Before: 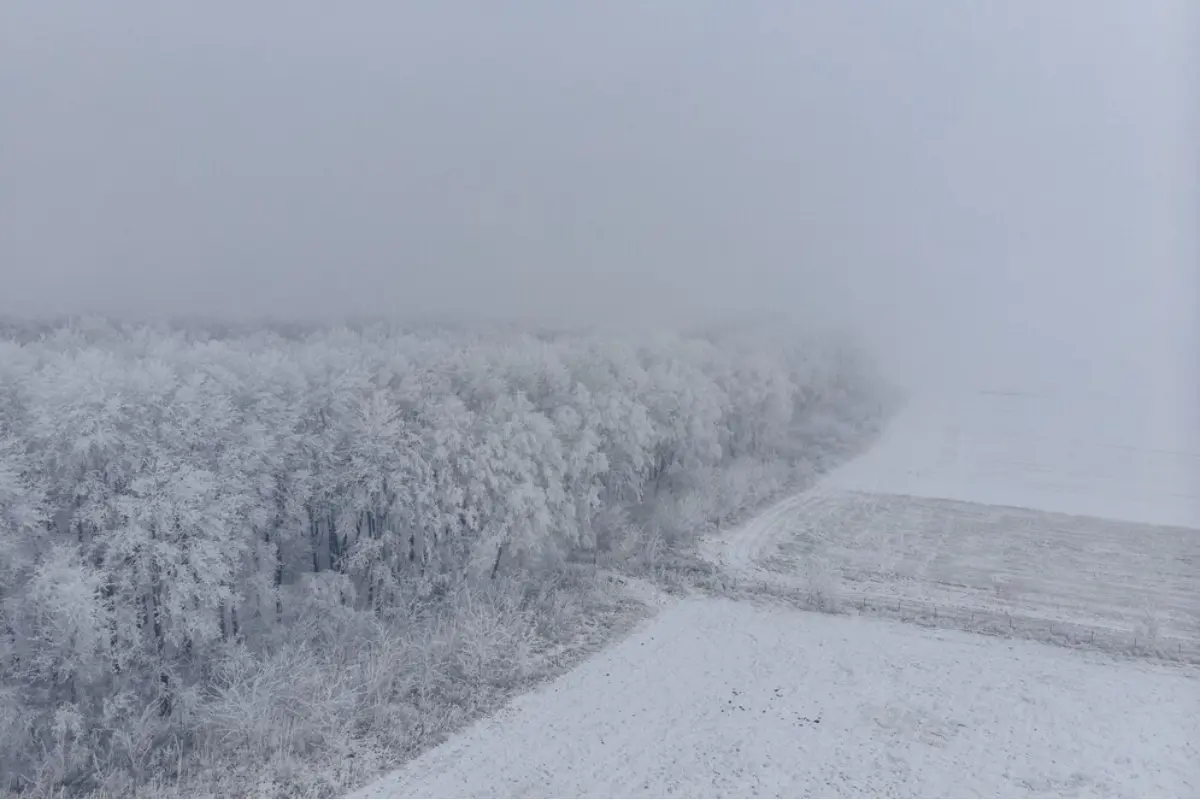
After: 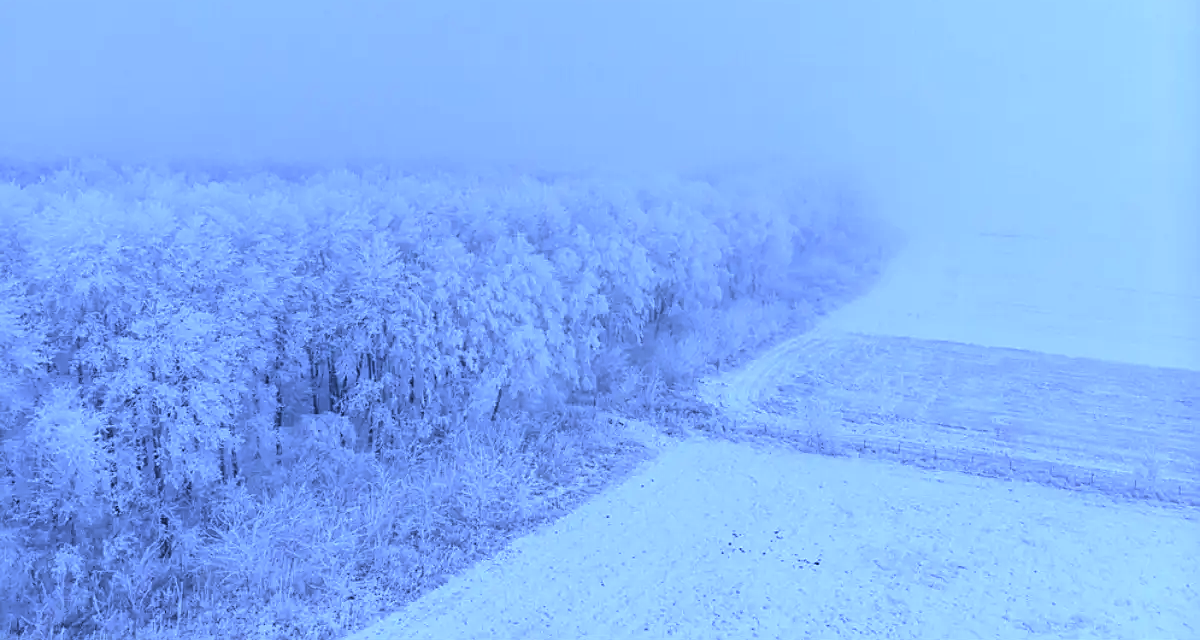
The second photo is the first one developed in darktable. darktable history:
levels: levels [0.026, 0.507, 0.987]
white balance: red 0.766, blue 1.537
sharpen: on, module defaults
tone equalizer: -8 EV -0.417 EV, -7 EV -0.389 EV, -6 EV -0.333 EV, -5 EV -0.222 EV, -3 EV 0.222 EV, -2 EV 0.333 EV, -1 EV 0.389 EV, +0 EV 0.417 EV, edges refinement/feathering 500, mask exposure compensation -1.57 EV, preserve details no
crop and rotate: top 19.998%
